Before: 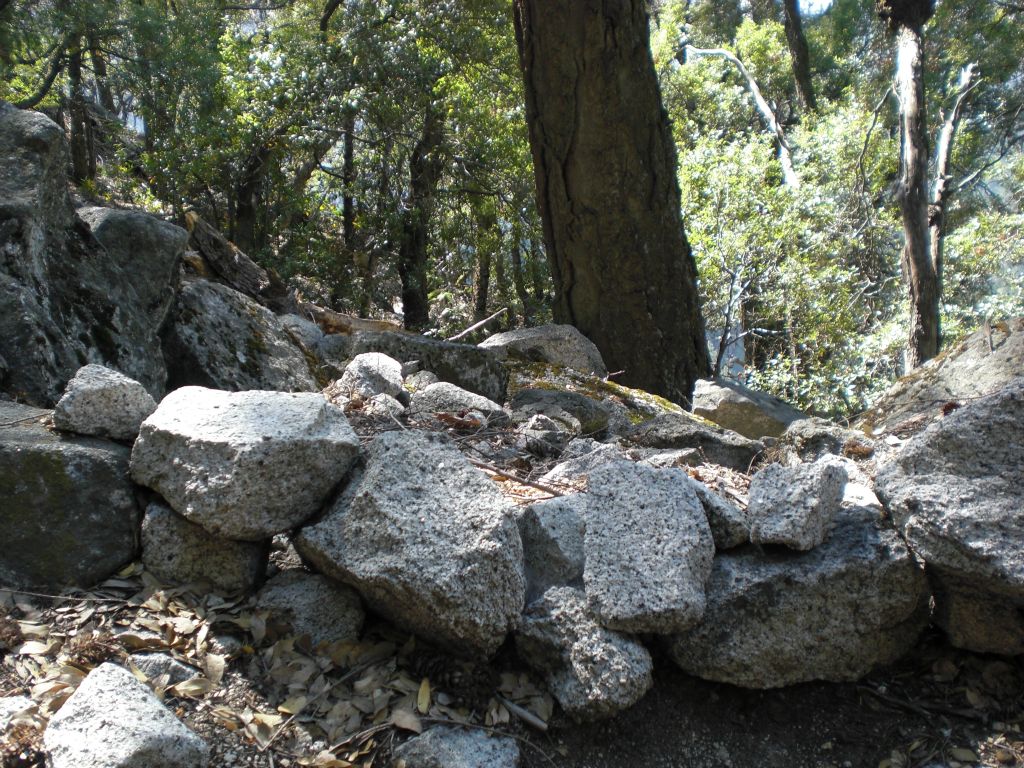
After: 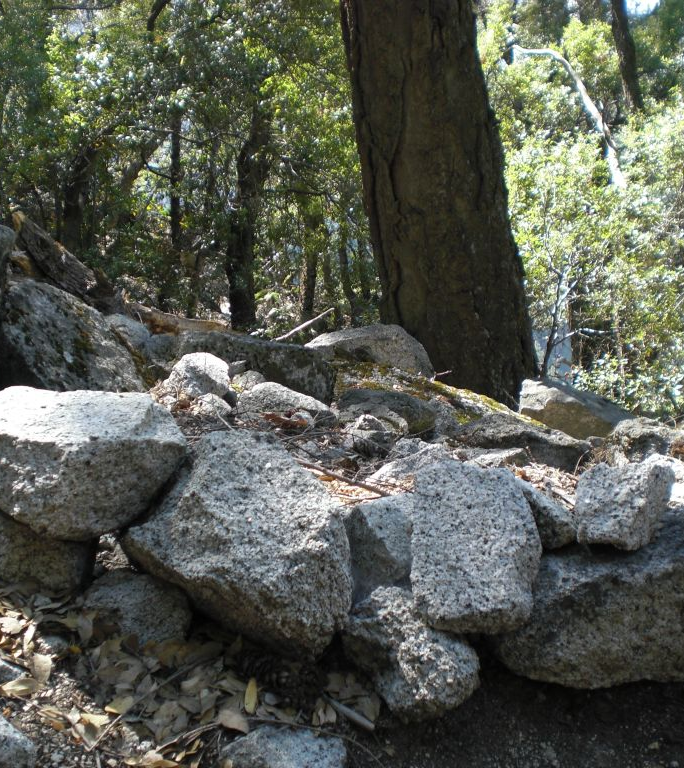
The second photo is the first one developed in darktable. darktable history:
crop: left 16.905%, right 16.203%
